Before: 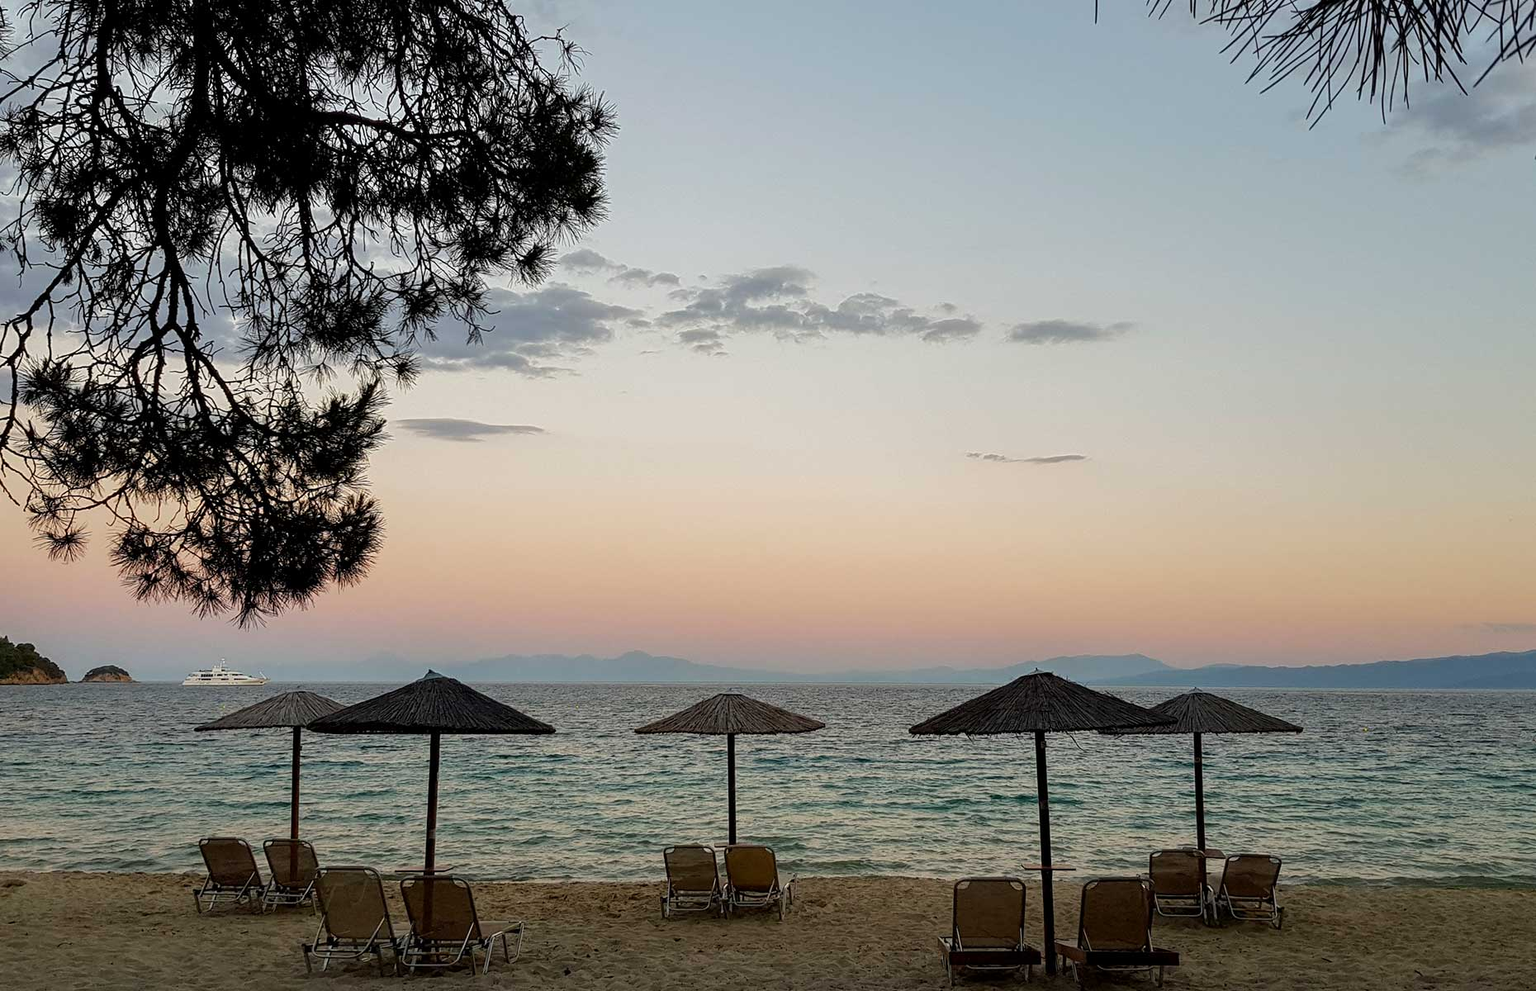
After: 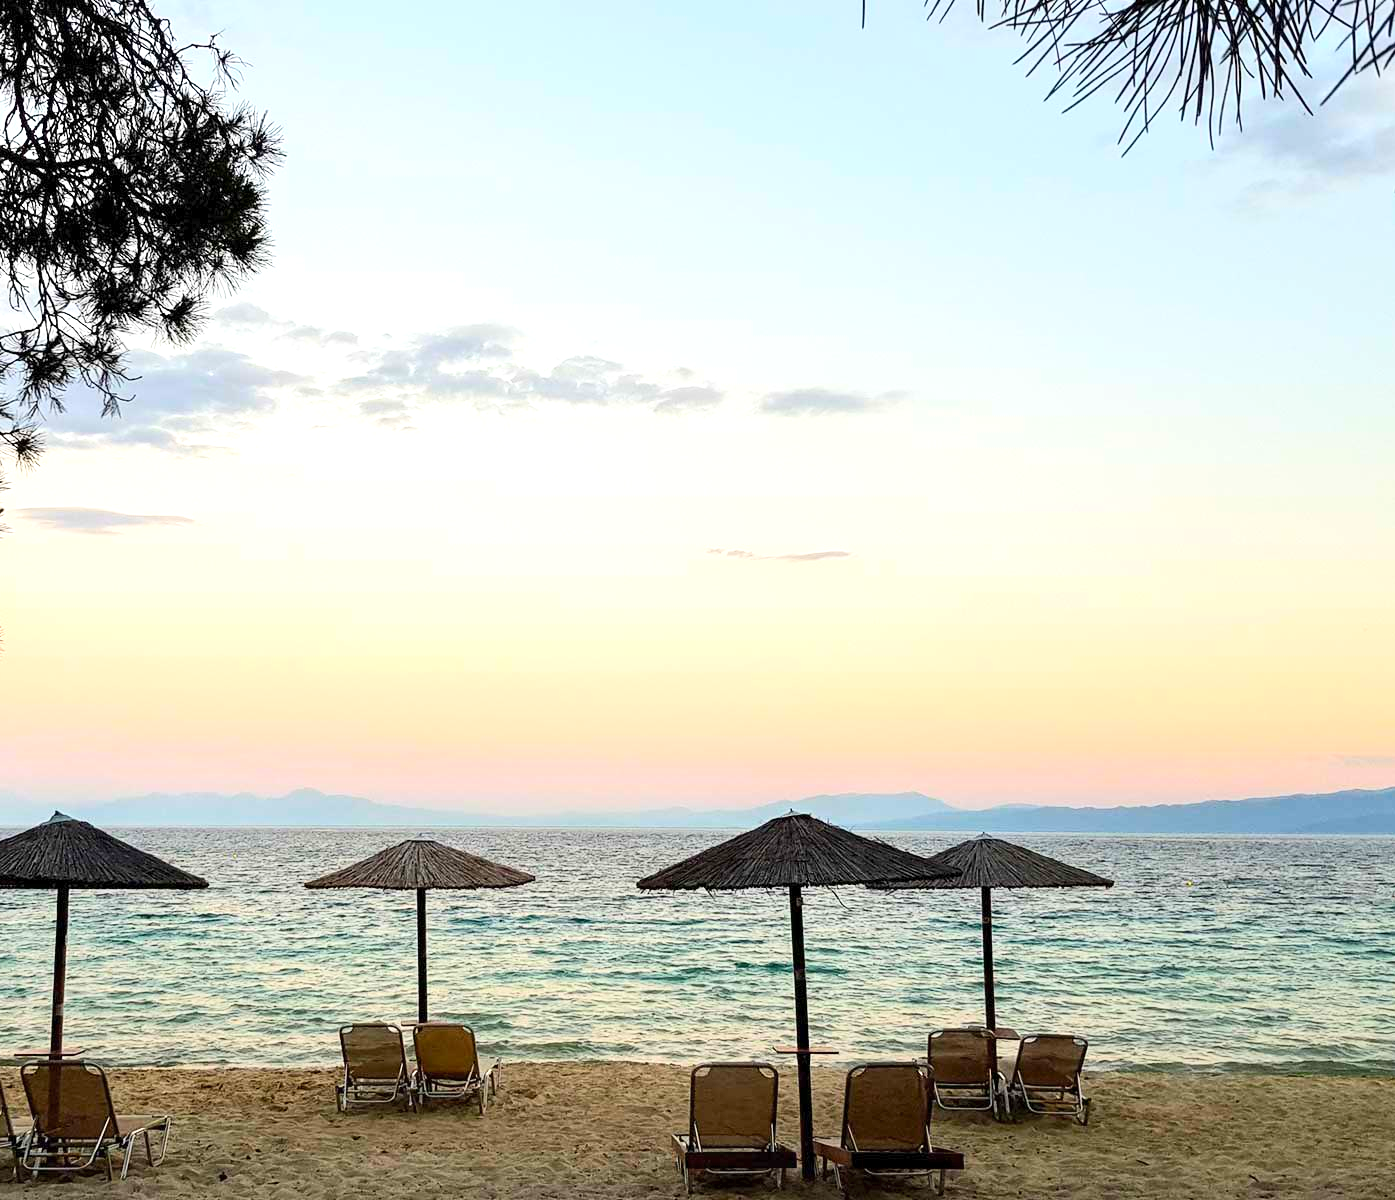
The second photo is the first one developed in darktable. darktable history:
exposure: black level correction 0, exposure 0.936 EV, compensate highlight preservation false
crop and rotate: left 24.948%
contrast brightness saturation: contrast 0.197, brightness 0.164, saturation 0.226
